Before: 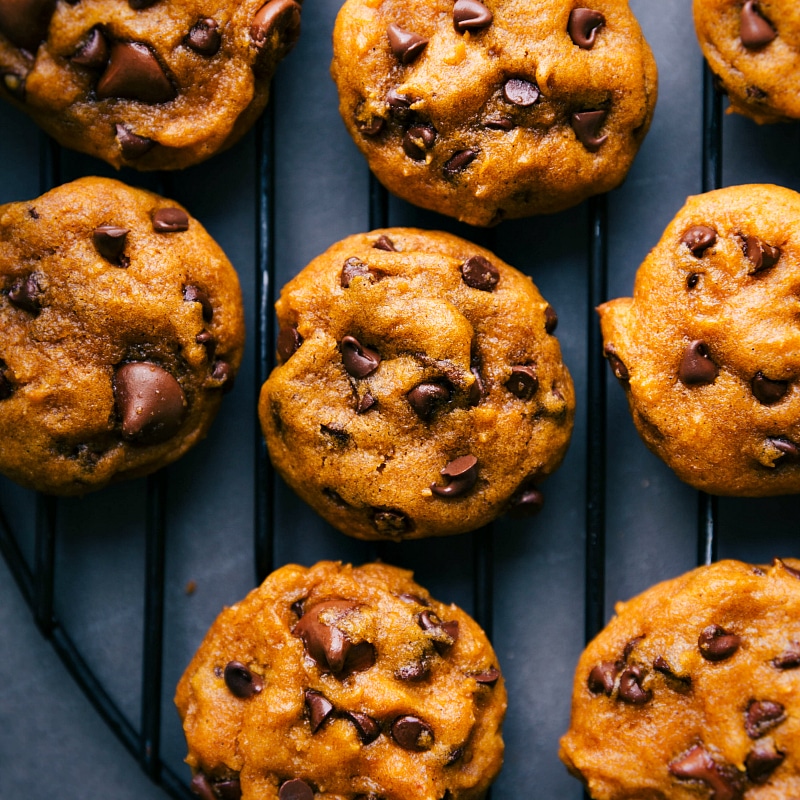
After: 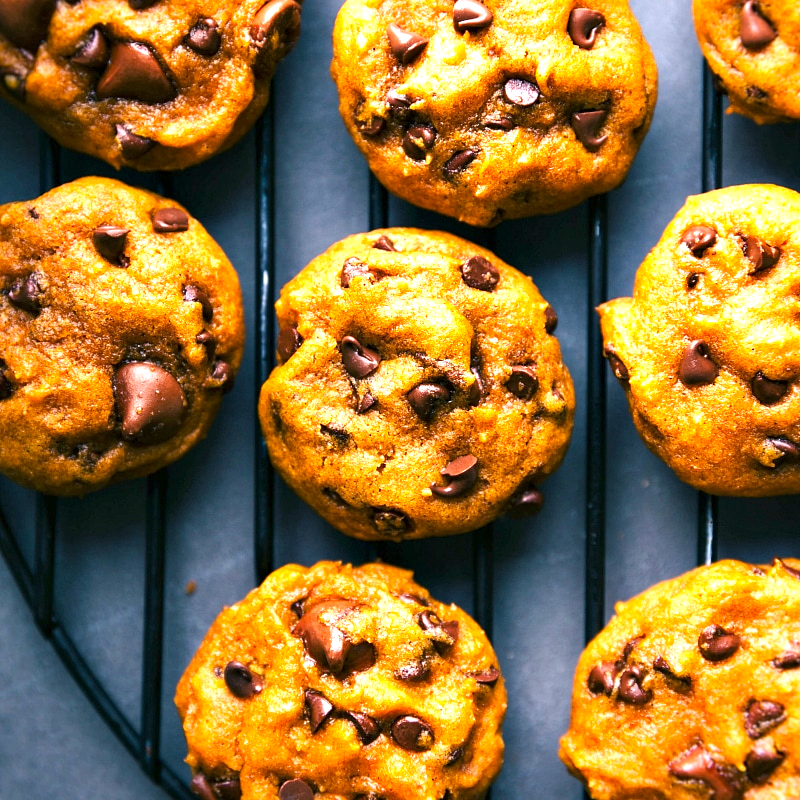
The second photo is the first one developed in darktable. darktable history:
exposure: exposure 1.159 EV, compensate exposure bias true, compensate highlight preservation false
contrast brightness saturation: contrast 0.045, saturation 0.071
